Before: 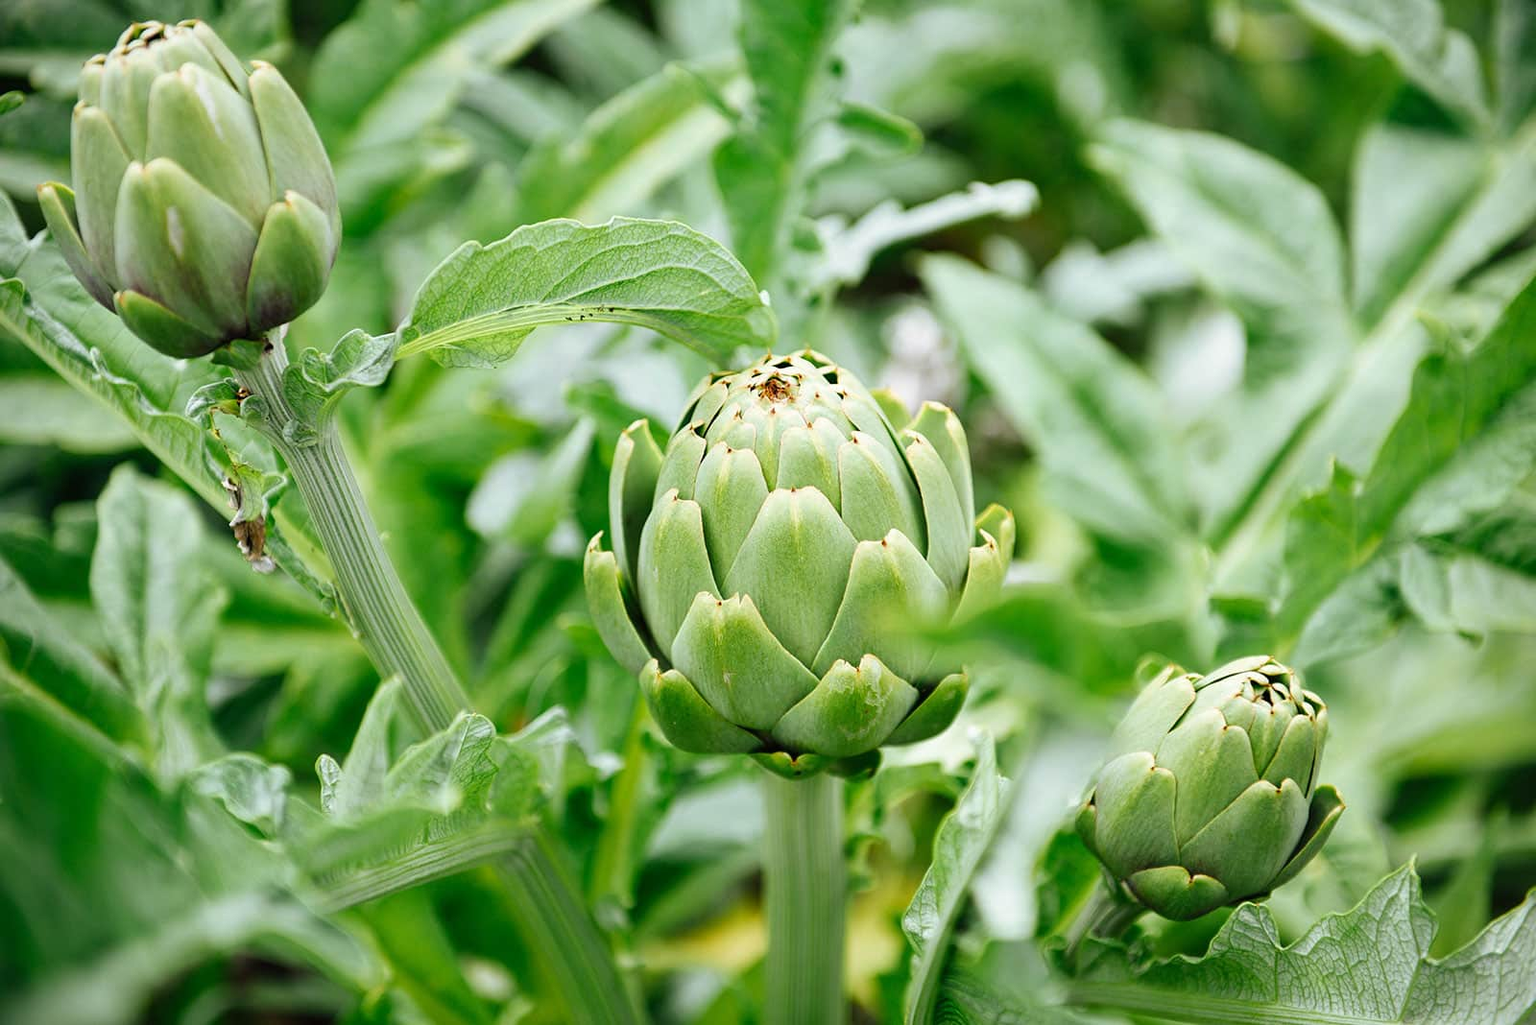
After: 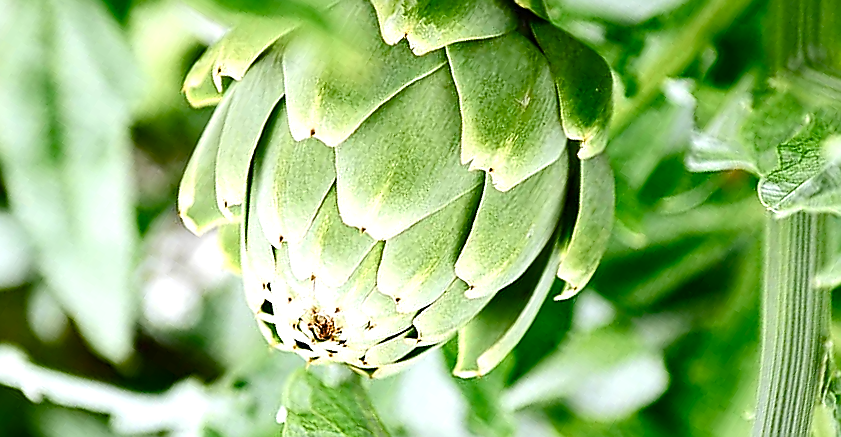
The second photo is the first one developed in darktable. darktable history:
color balance rgb: perceptual saturation grading › global saturation 20%, perceptual saturation grading › highlights -49.615%, perceptual saturation grading › shadows 24.103%, perceptual brilliance grading › global brilliance 21.461%, perceptual brilliance grading › shadows -34.378%, global vibrance 15.758%, saturation formula JzAzBz (2021)
crop and rotate: angle 147.9°, left 9.203%, top 15.583%, right 4.408%, bottom 17.125%
sharpen: radius 1.355, amount 1.247, threshold 0.772
